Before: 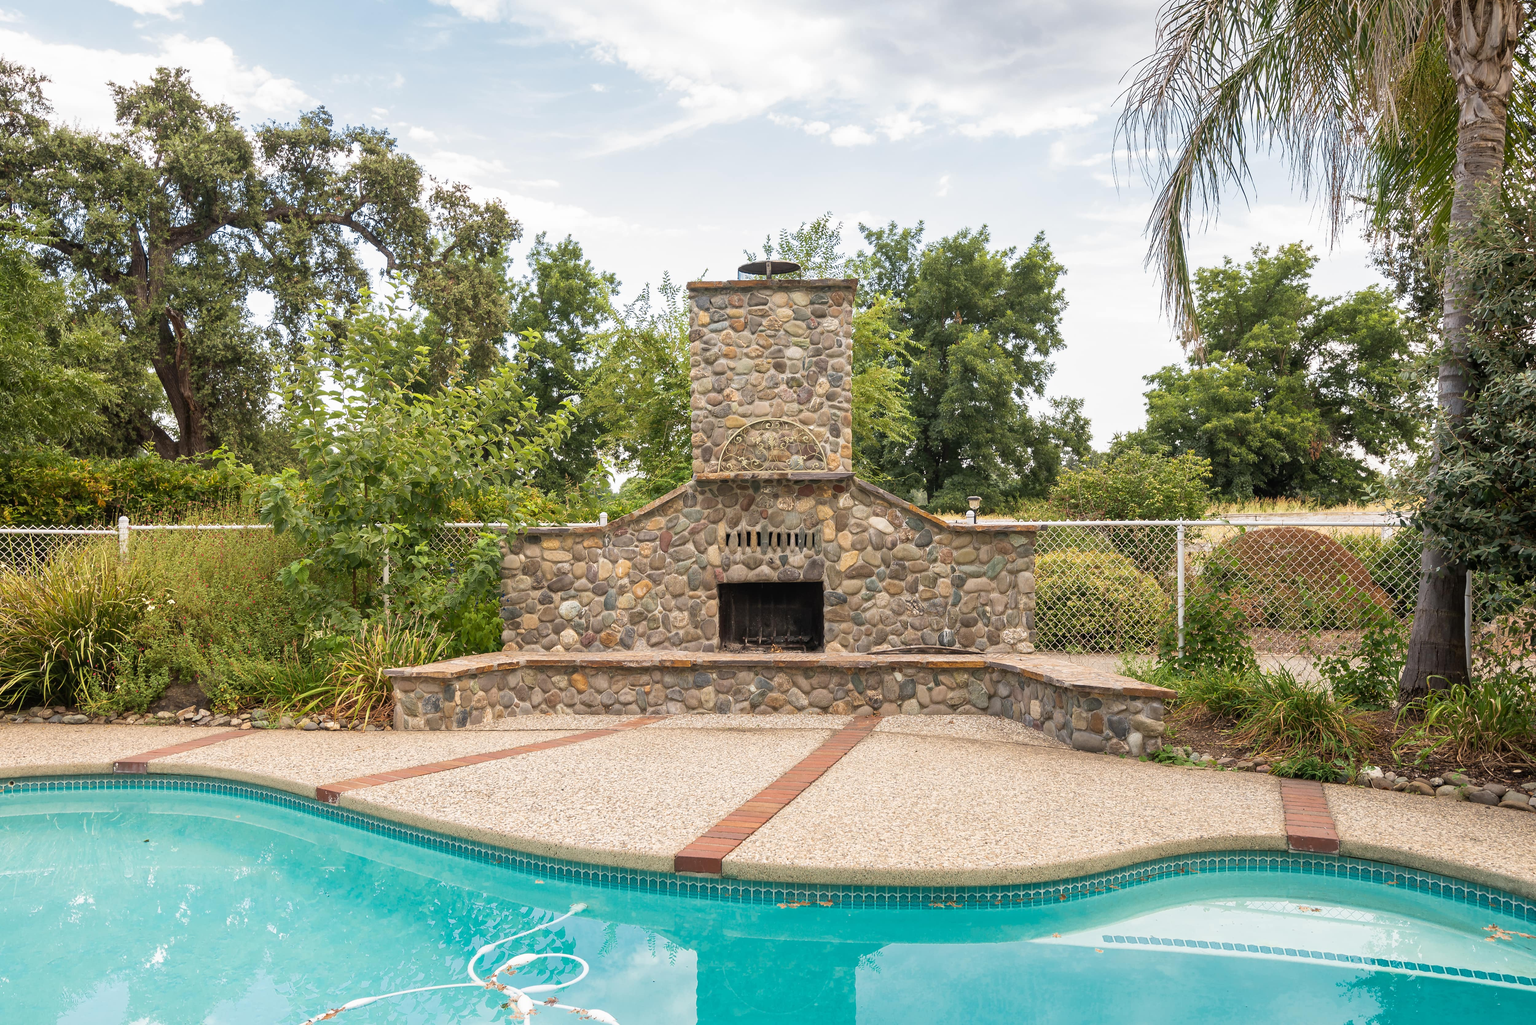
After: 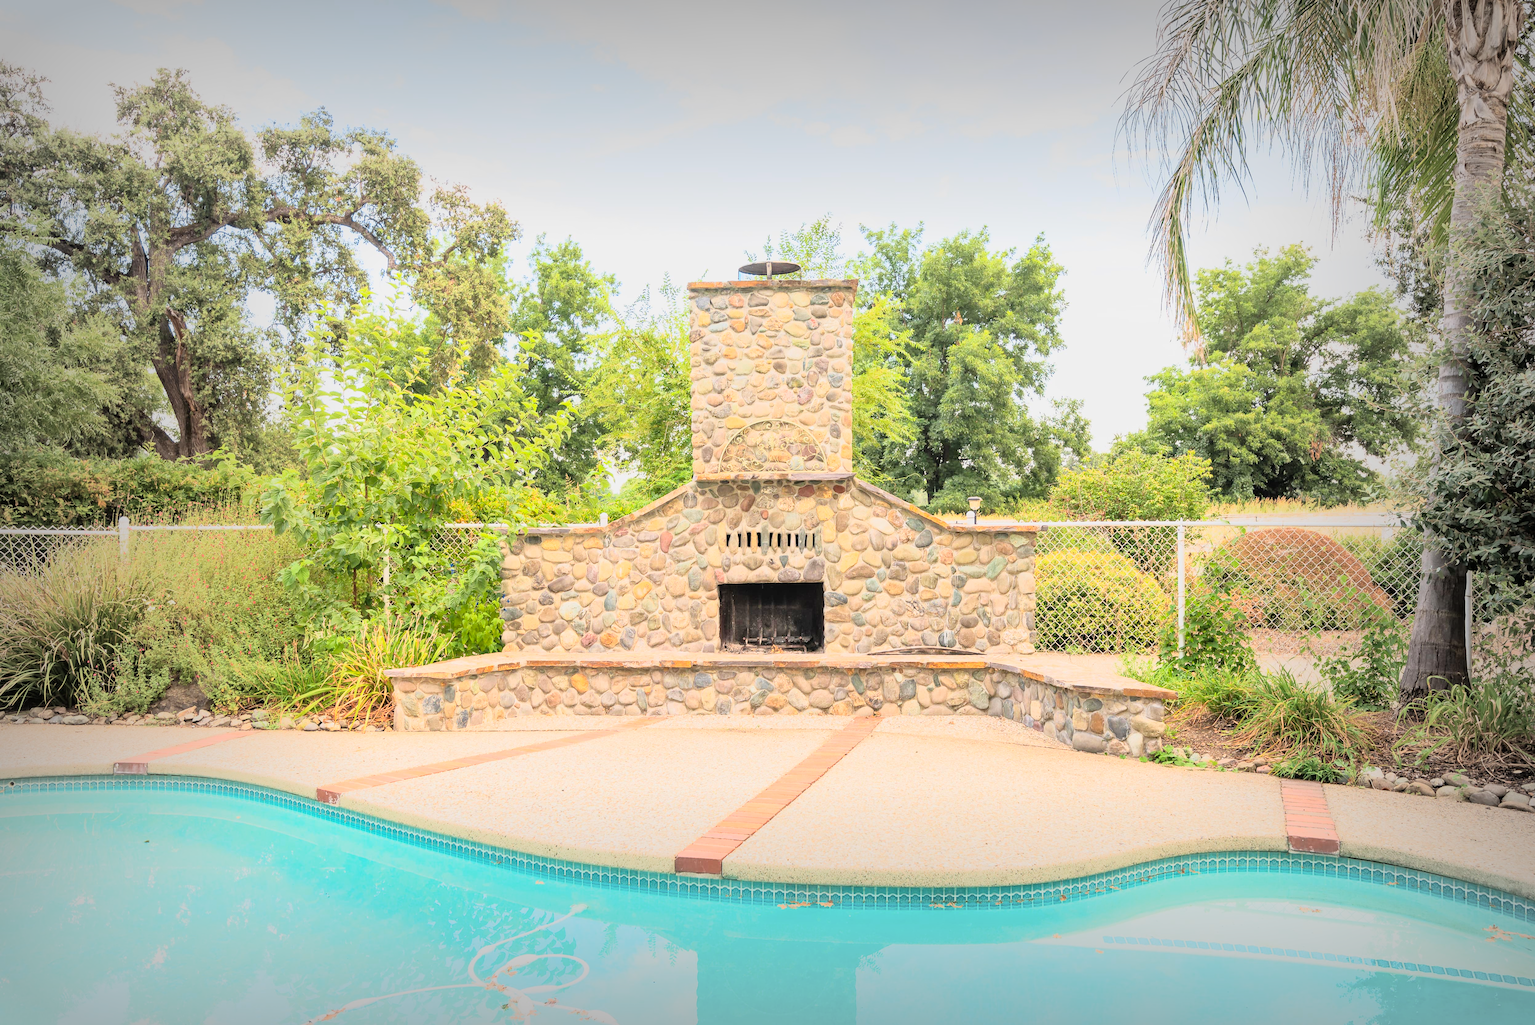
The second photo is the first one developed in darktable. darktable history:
exposure: exposure 1.208 EV, compensate highlight preservation false
shadows and highlights: radius 121.43, shadows 21.47, white point adjustment -9.68, highlights -13.57, soften with gaussian
base curve: curves: ch0 [(0, 0) (0.008, 0.007) (0.022, 0.029) (0.048, 0.089) (0.092, 0.197) (0.191, 0.399) (0.275, 0.534) (0.357, 0.65) (0.477, 0.78) (0.542, 0.833) (0.799, 0.973) (1, 1)]
vignetting: fall-off start 52.96%, automatic ratio true, width/height ratio 1.315, shape 0.225, unbound false
